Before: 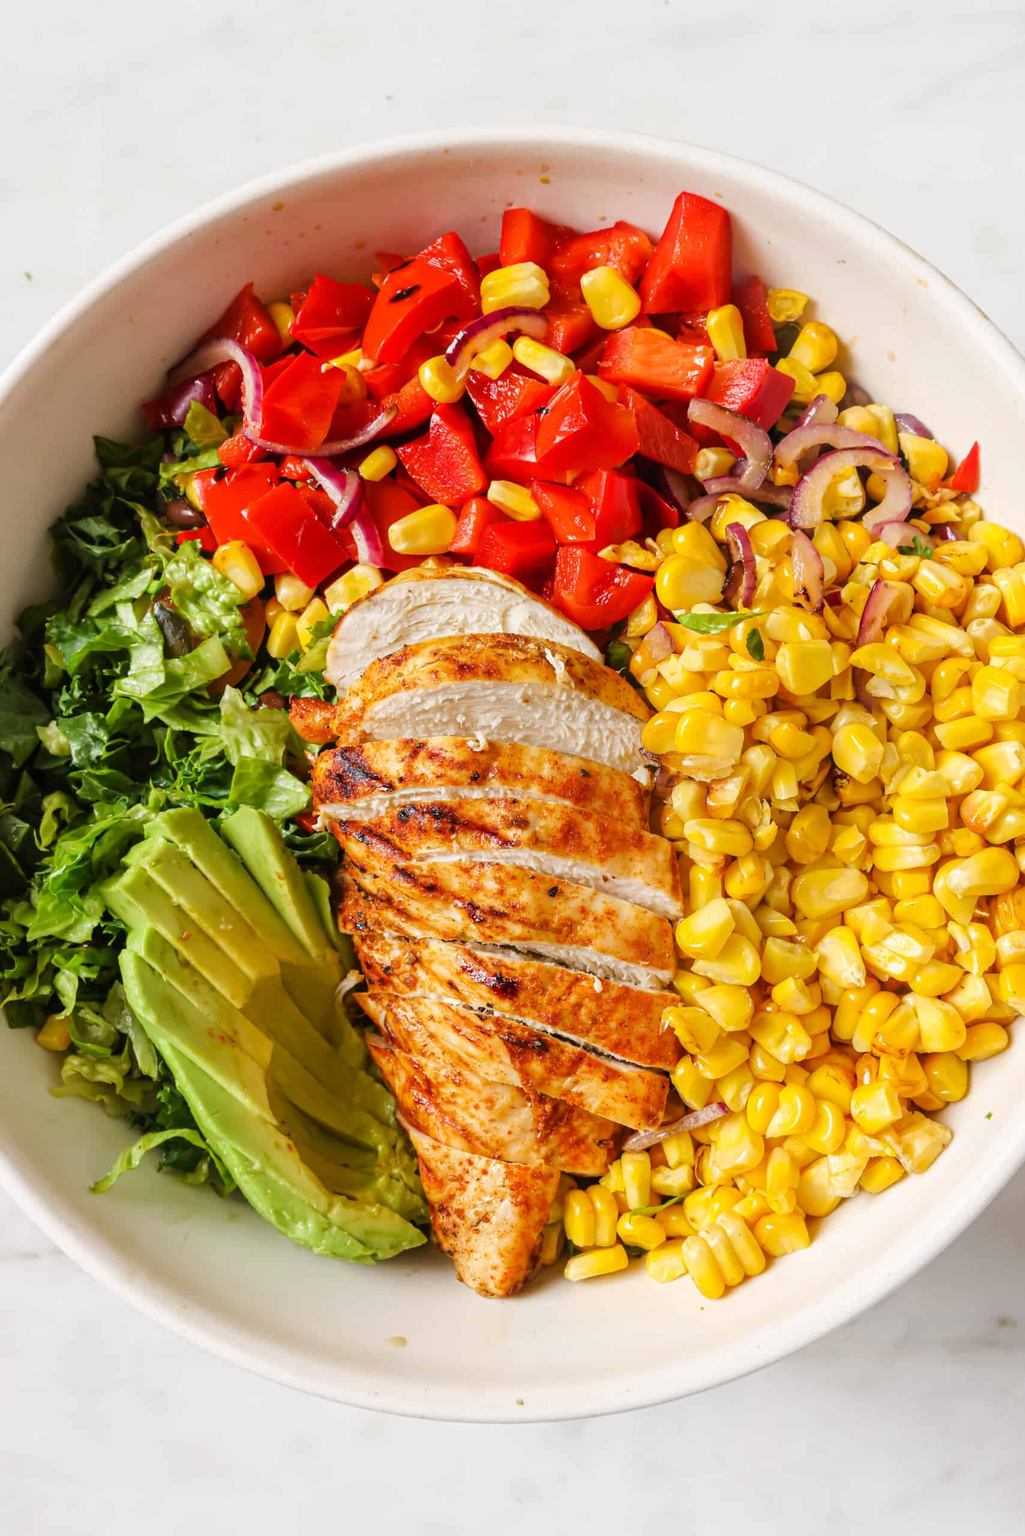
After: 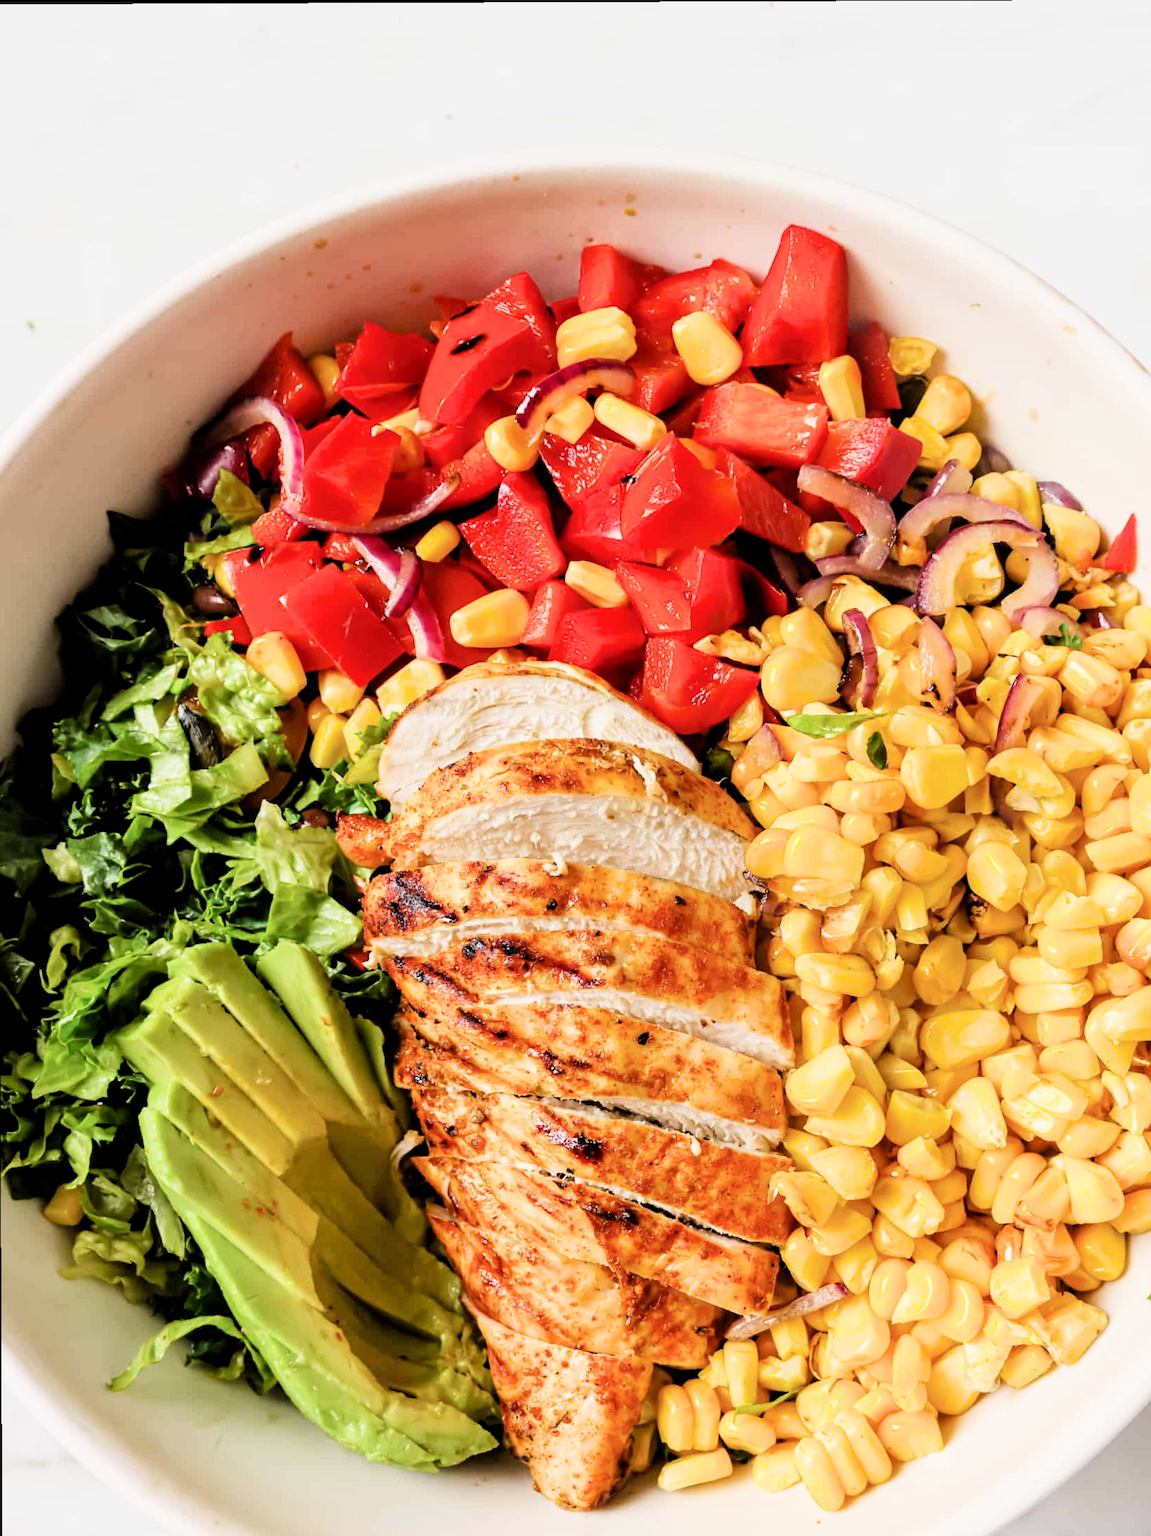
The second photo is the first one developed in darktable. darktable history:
exposure: exposure 0.201 EV, compensate exposure bias true, compensate highlight preservation false
filmic rgb: black relative exposure -3.99 EV, white relative exposure 2.99 EV, hardness 3.01, contrast 1.498
crop and rotate: angle 0.227°, left 0.329%, right 3.551%, bottom 14.163%
